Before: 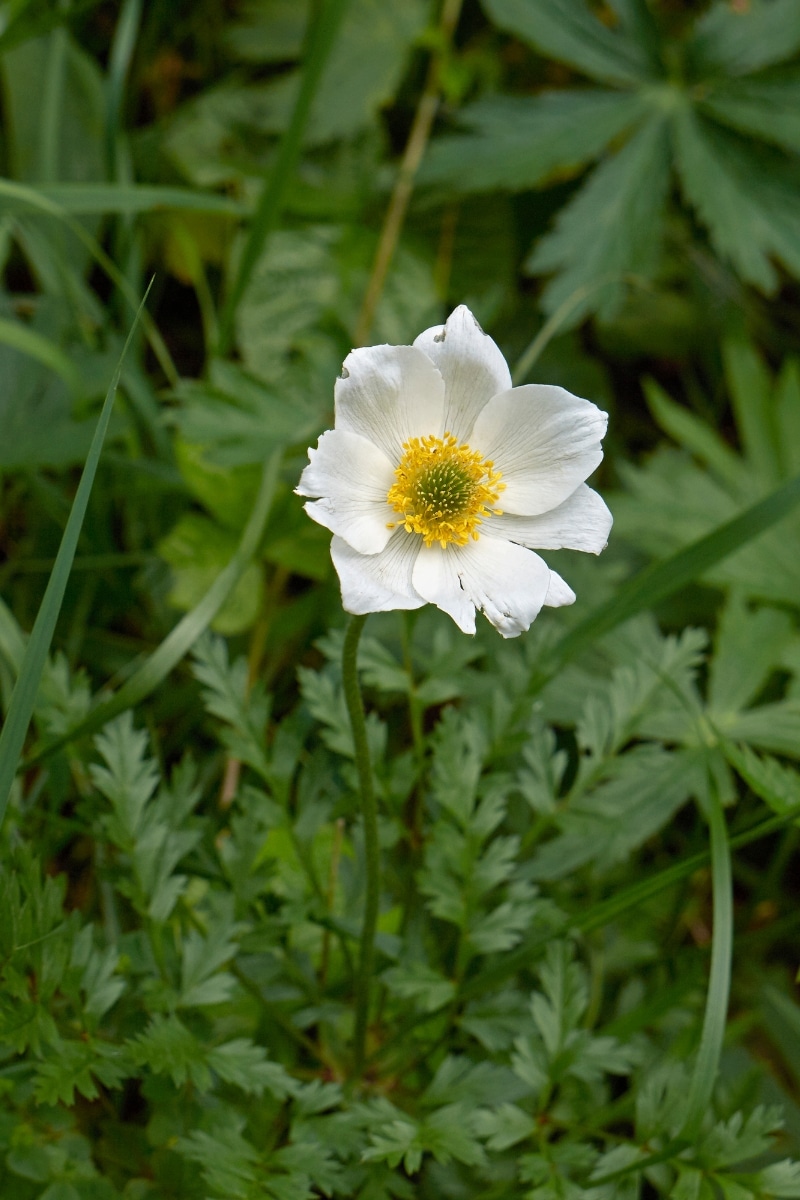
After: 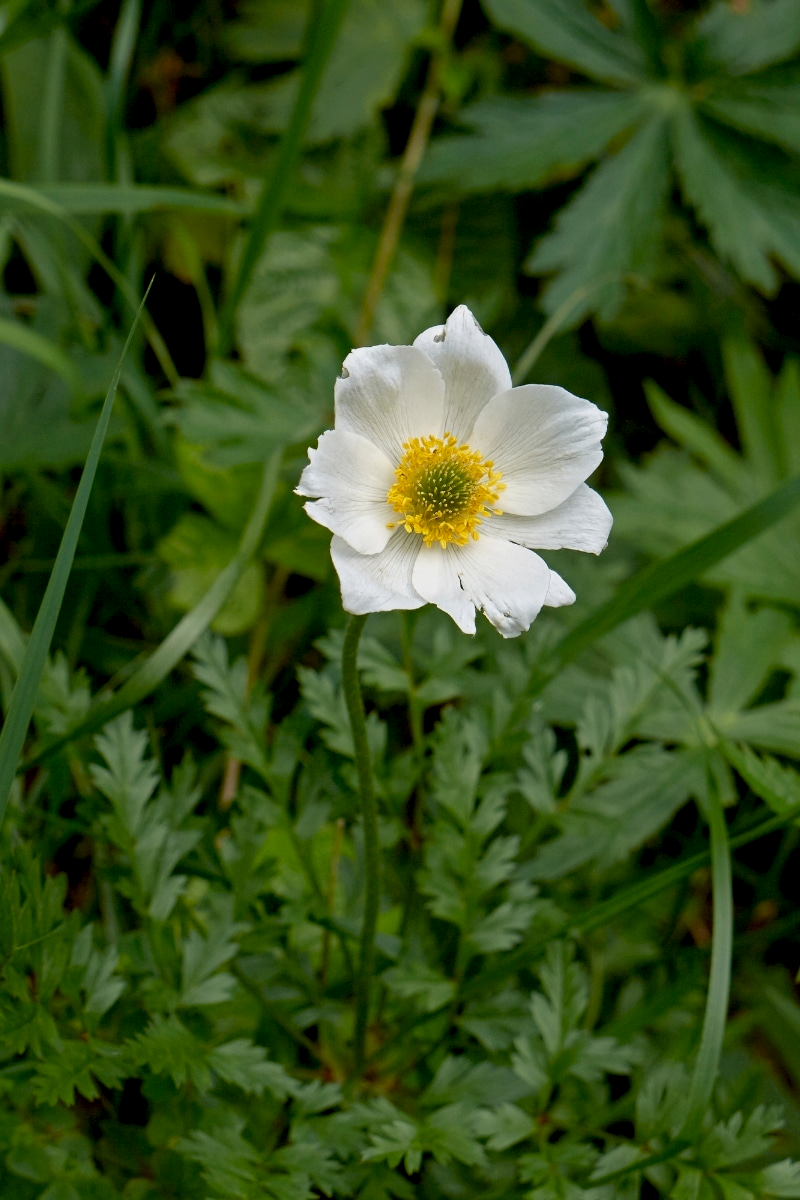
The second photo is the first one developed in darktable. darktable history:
exposure: black level correction 0.009, exposure -0.159 EV, compensate highlight preservation false
rotate and perspective: automatic cropping off
